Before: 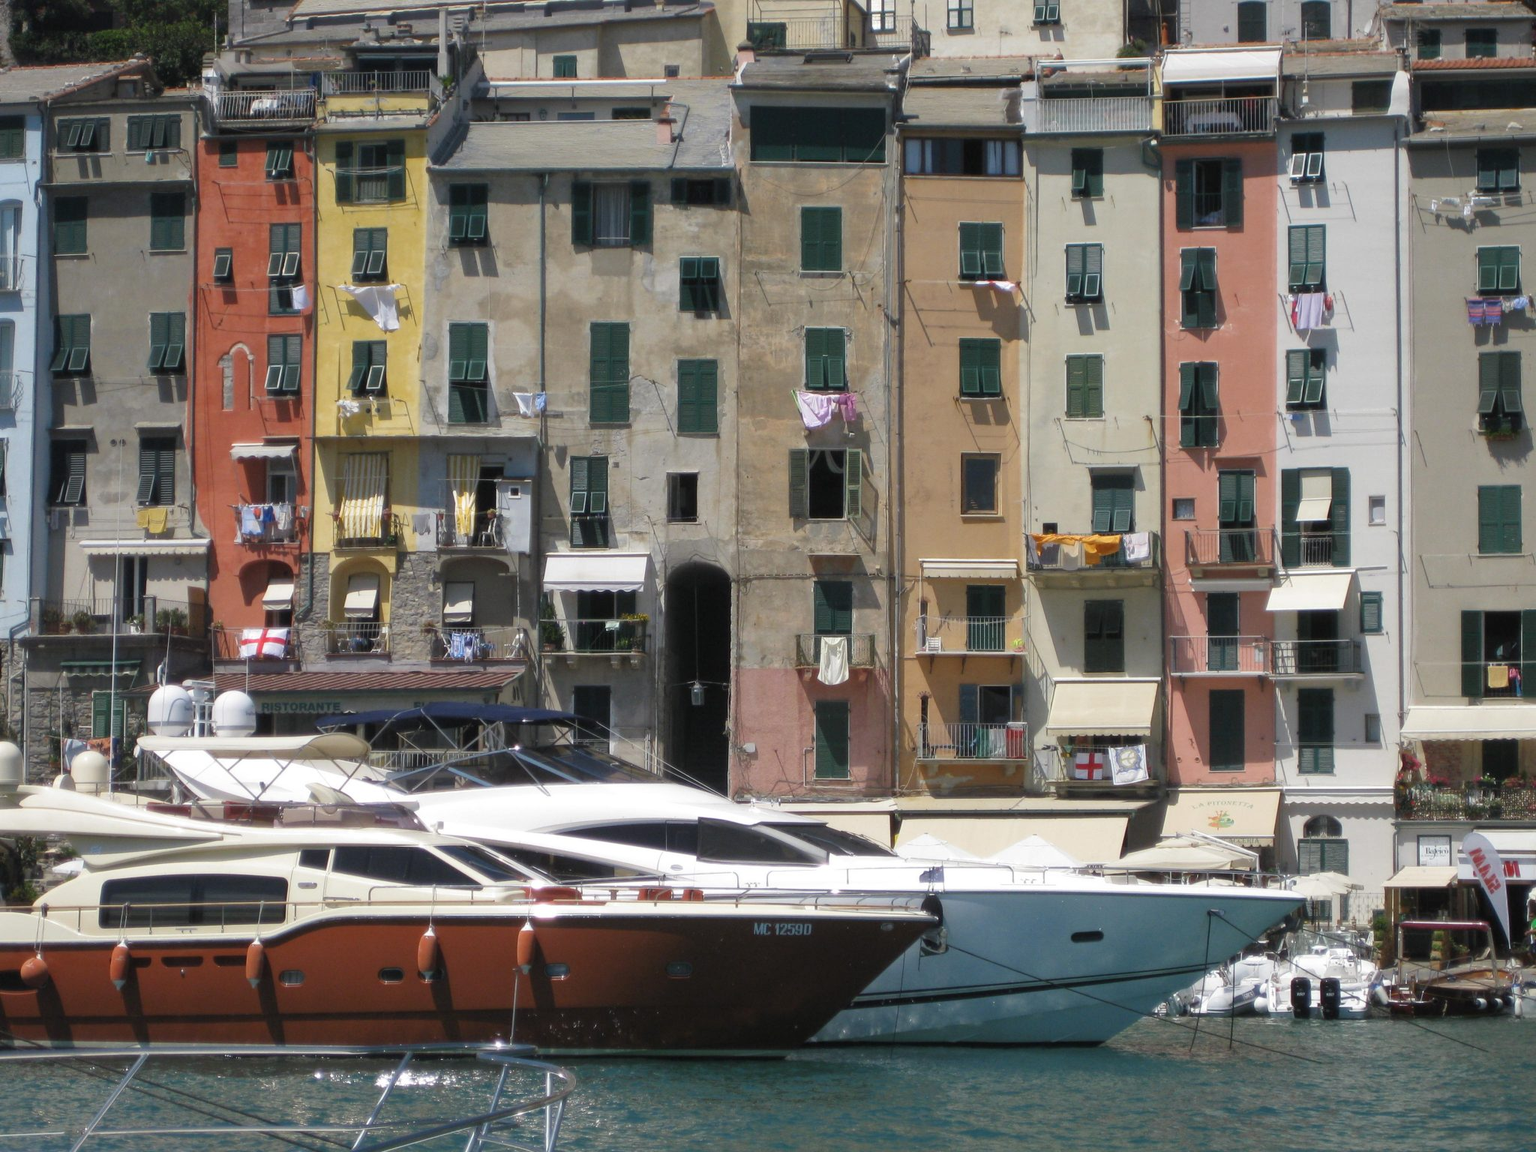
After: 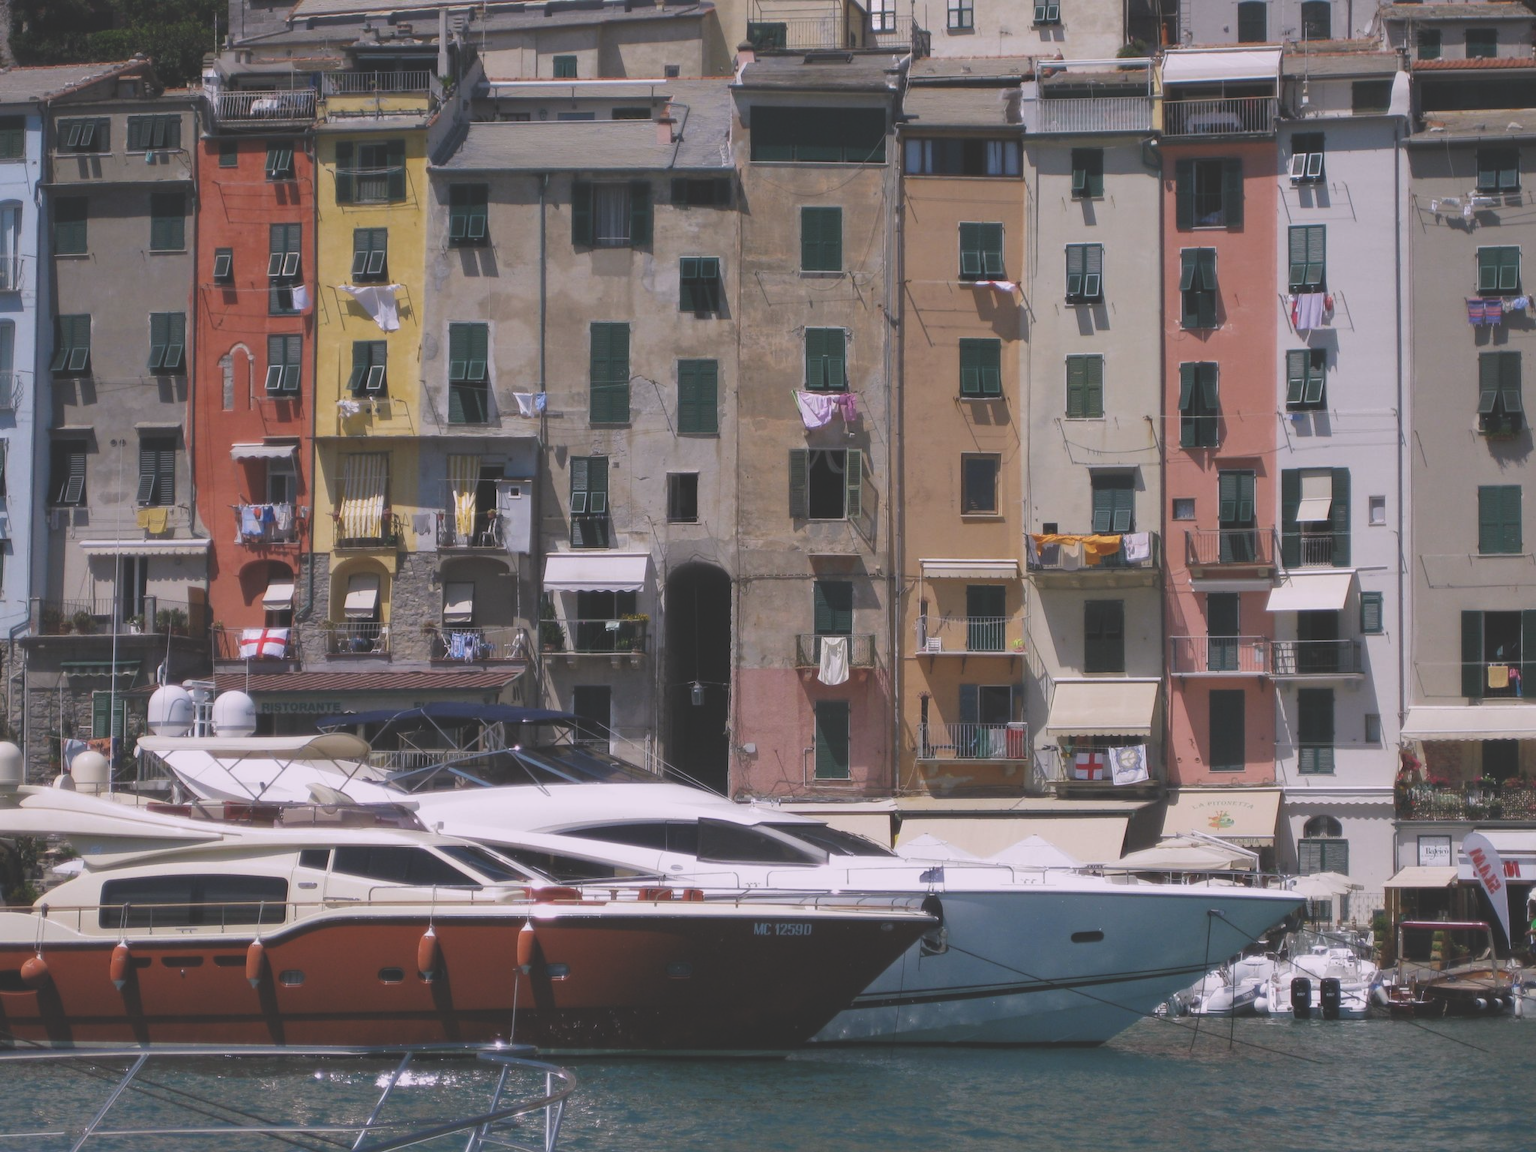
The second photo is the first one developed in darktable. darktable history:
white balance: red 1.05, blue 1.072
exposure: black level correction -0.036, exposure -0.497 EV, compensate highlight preservation false
